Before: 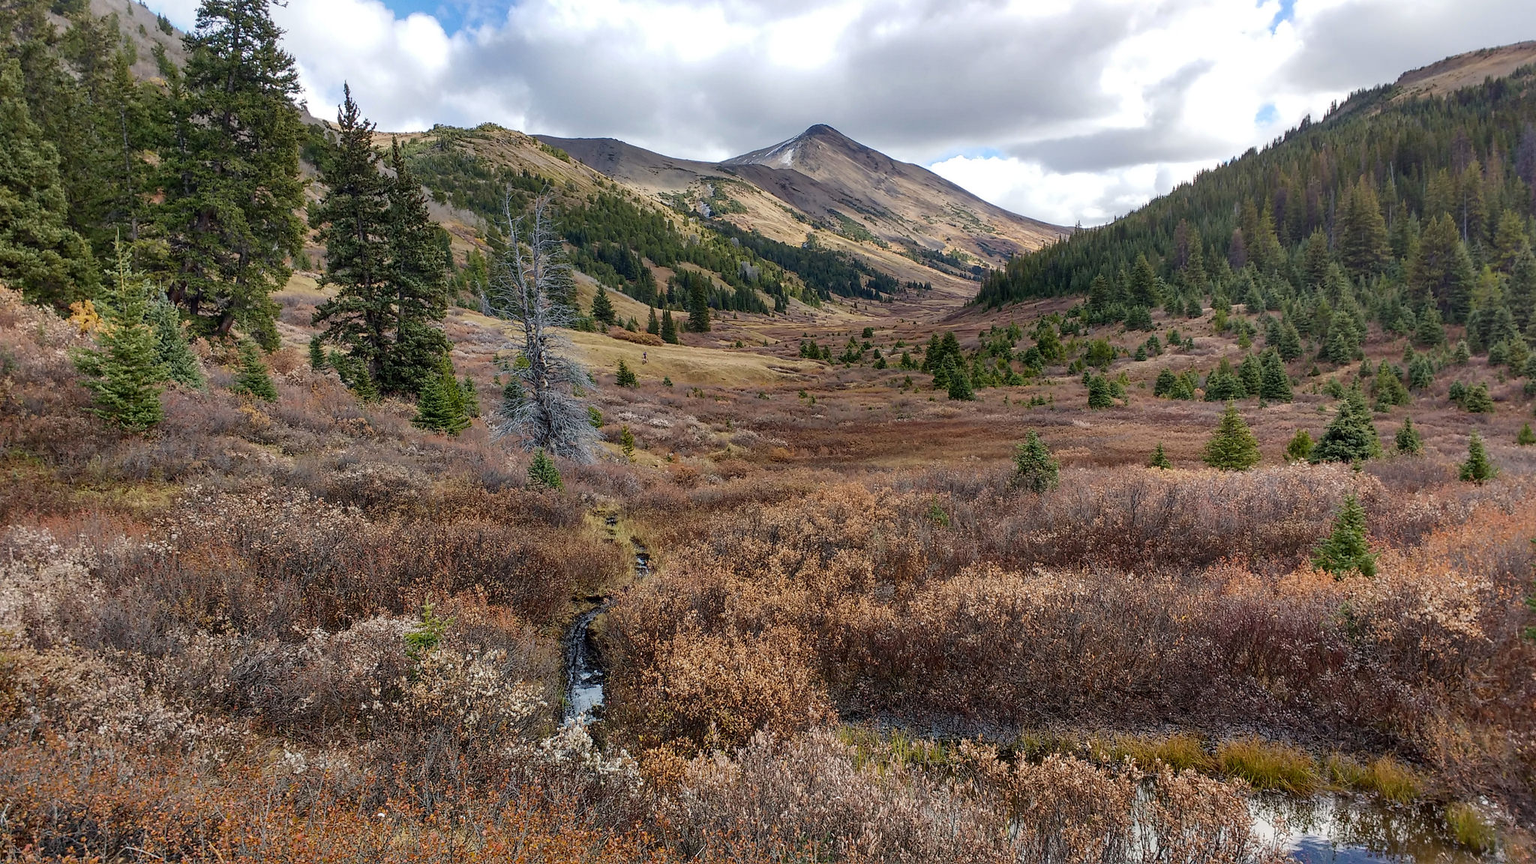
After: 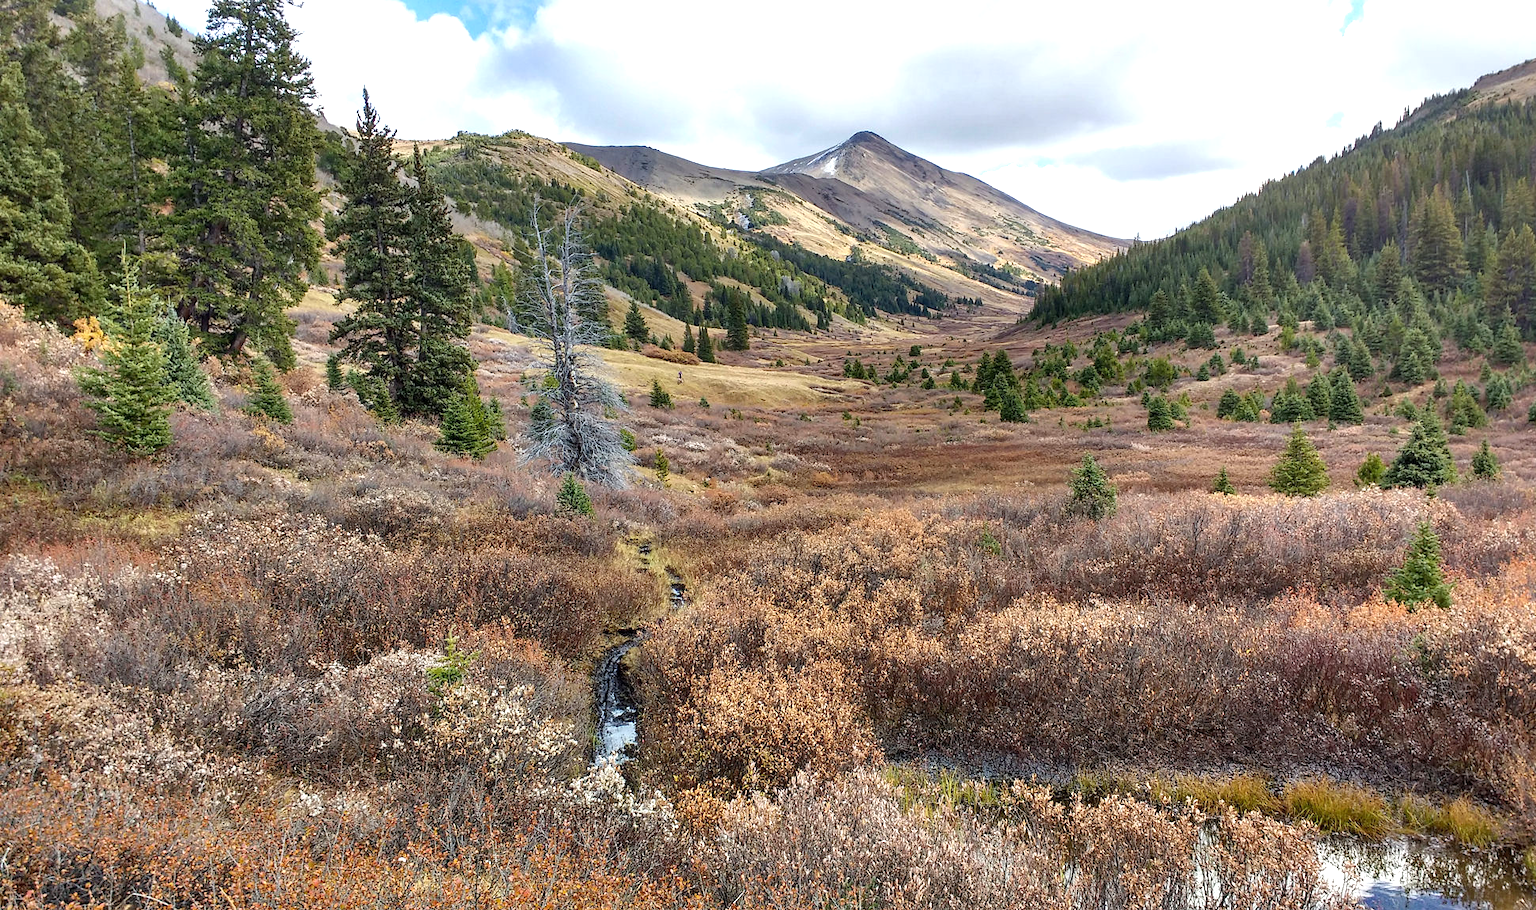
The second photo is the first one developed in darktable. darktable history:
exposure: exposure 0.785 EV, compensate highlight preservation false
crop and rotate: right 5.167%
white balance: red 0.978, blue 0.999
